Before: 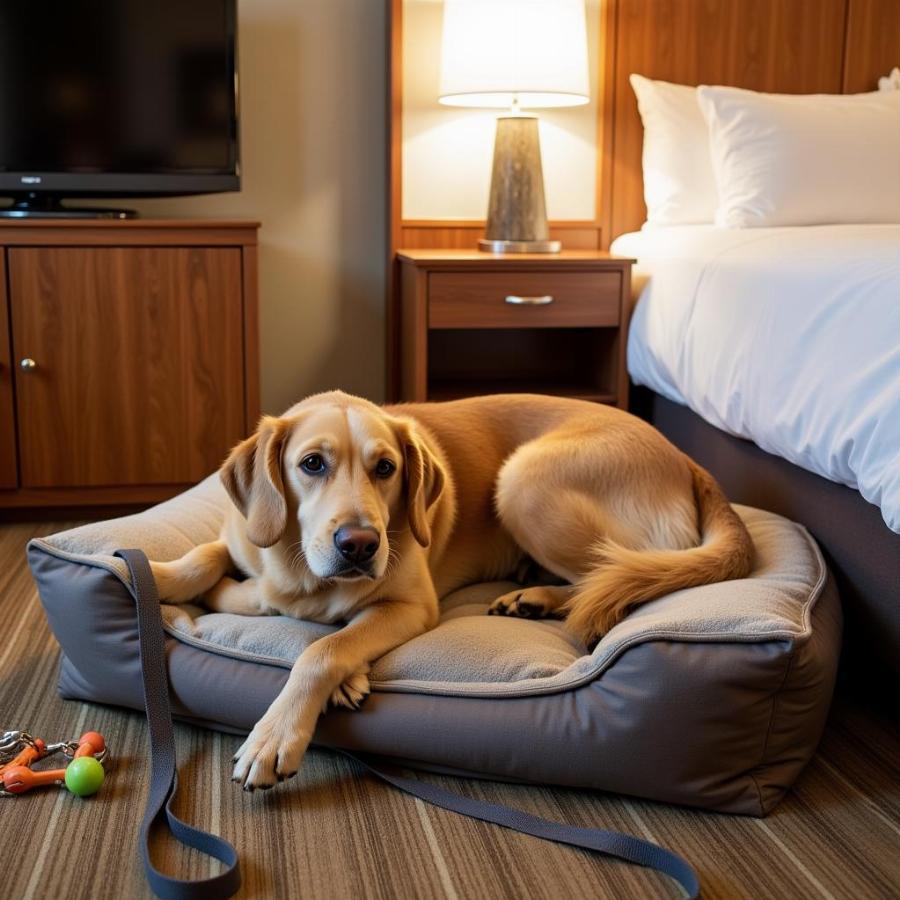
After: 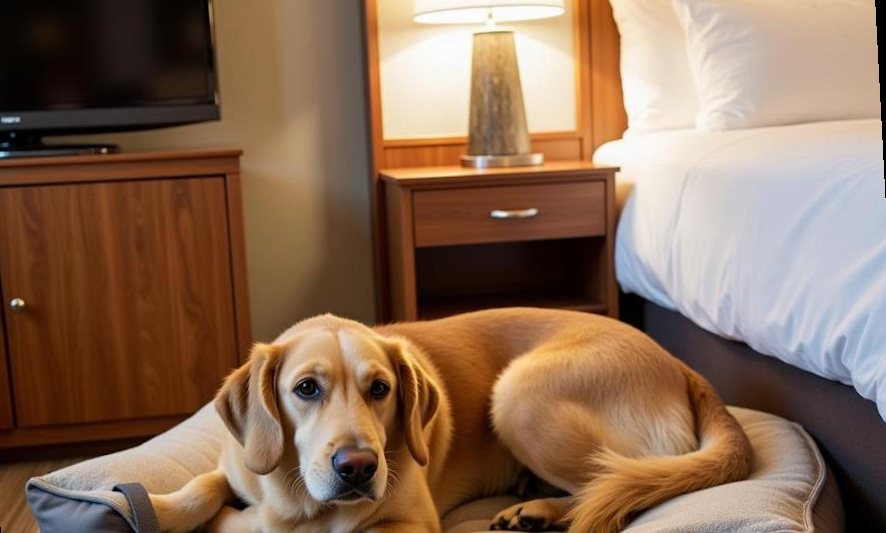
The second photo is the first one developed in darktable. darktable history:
crop and rotate: top 4.848%, bottom 29.503%
rotate and perspective: rotation -3°, crop left 0.031, crop right 0.968, crop top 0.07, crop bottom 0.93
